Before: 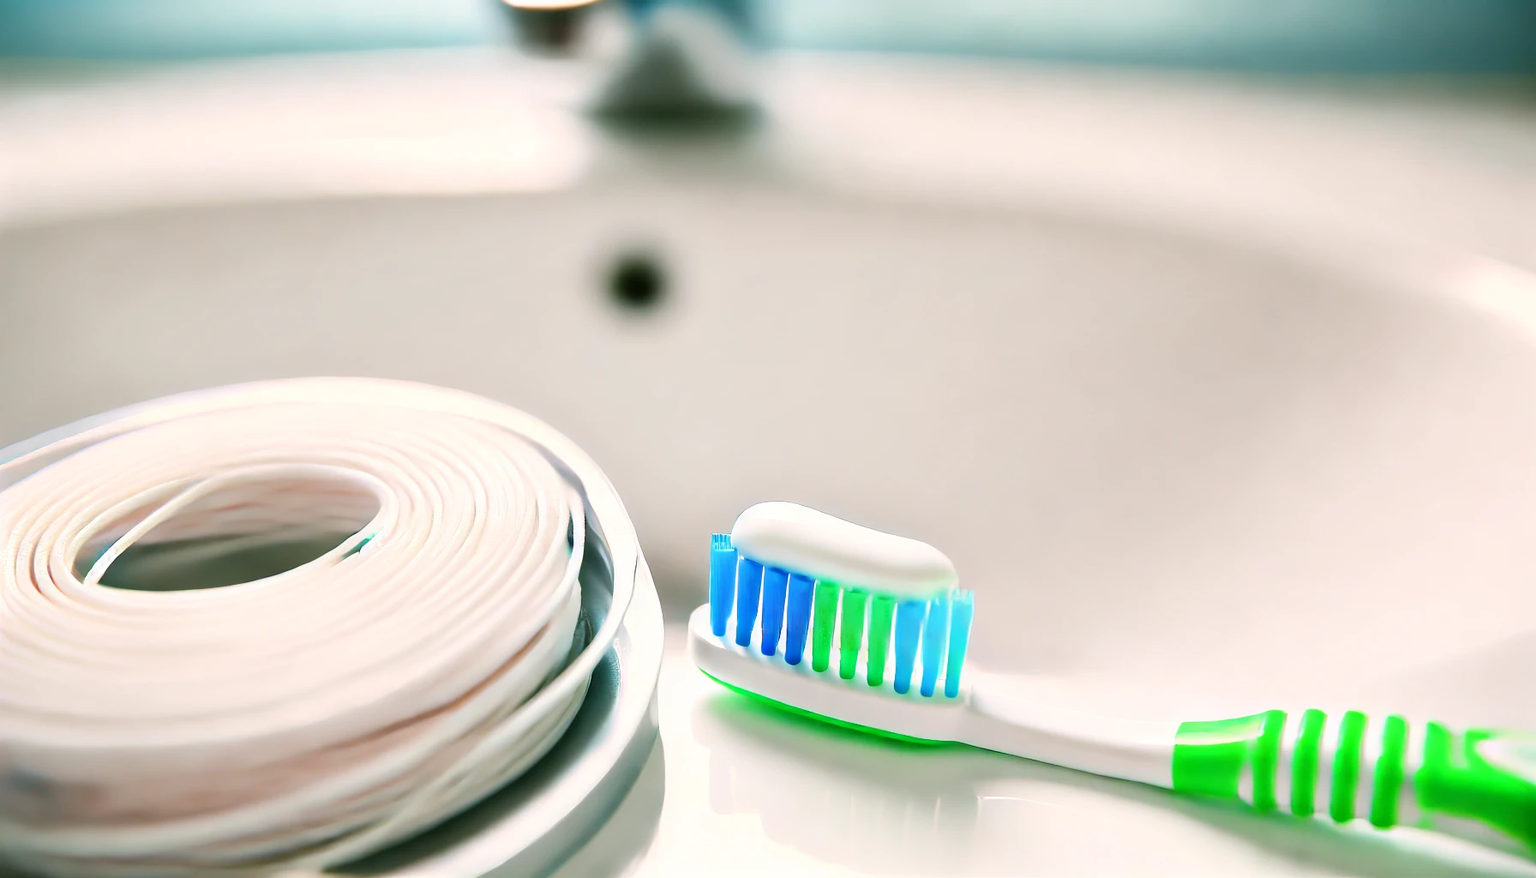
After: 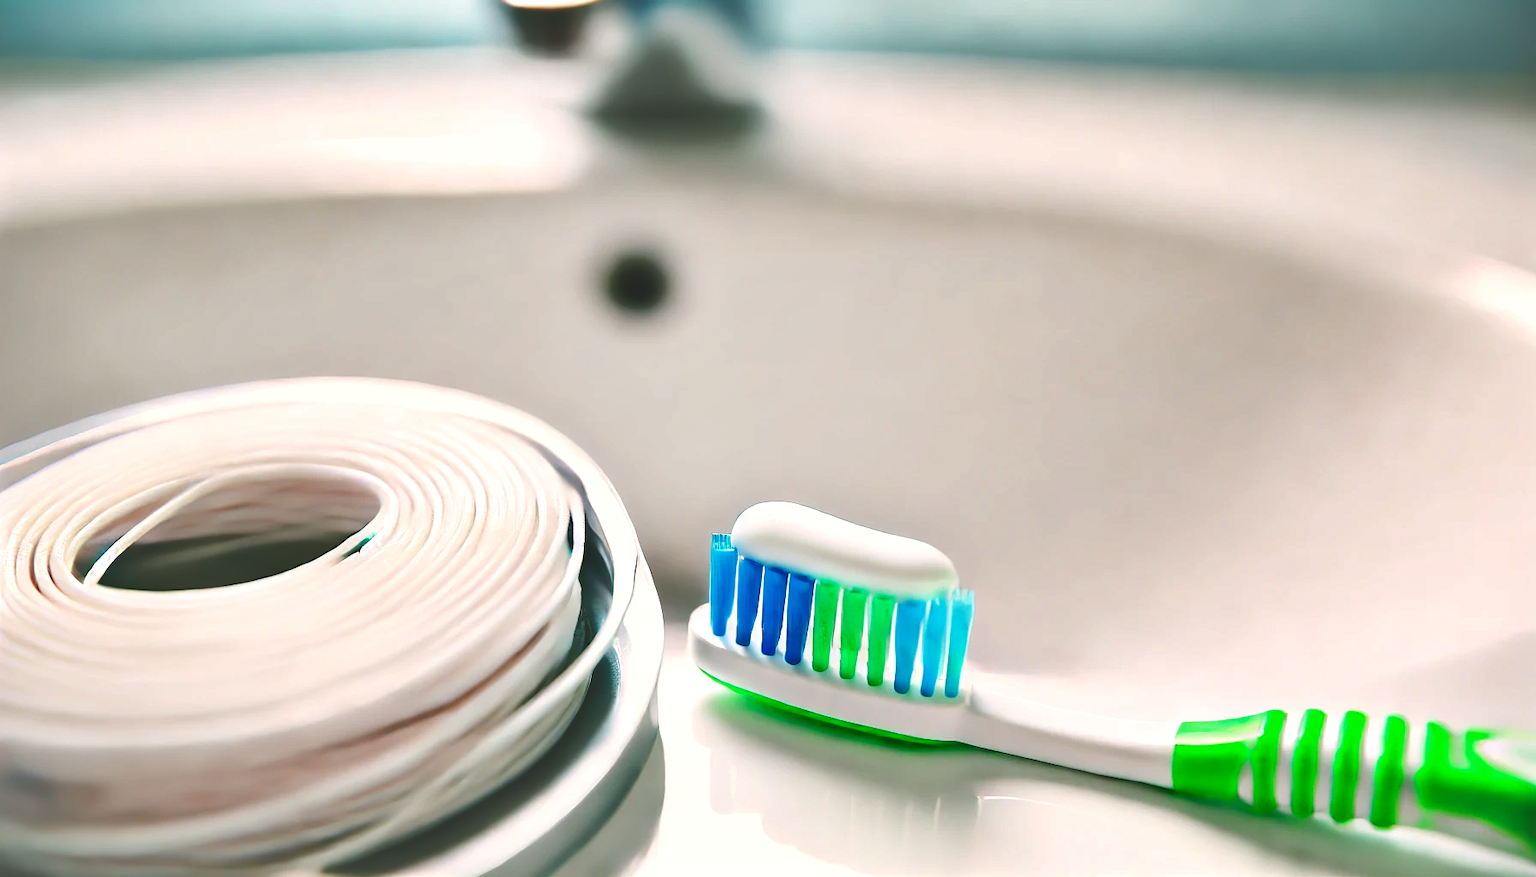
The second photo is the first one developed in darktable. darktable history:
exposure: black level correction -0.042, exposure 0.061 EV, compensate highlight preservation false
shadows and highlights: low approximation 0.01, soften with gaussian
